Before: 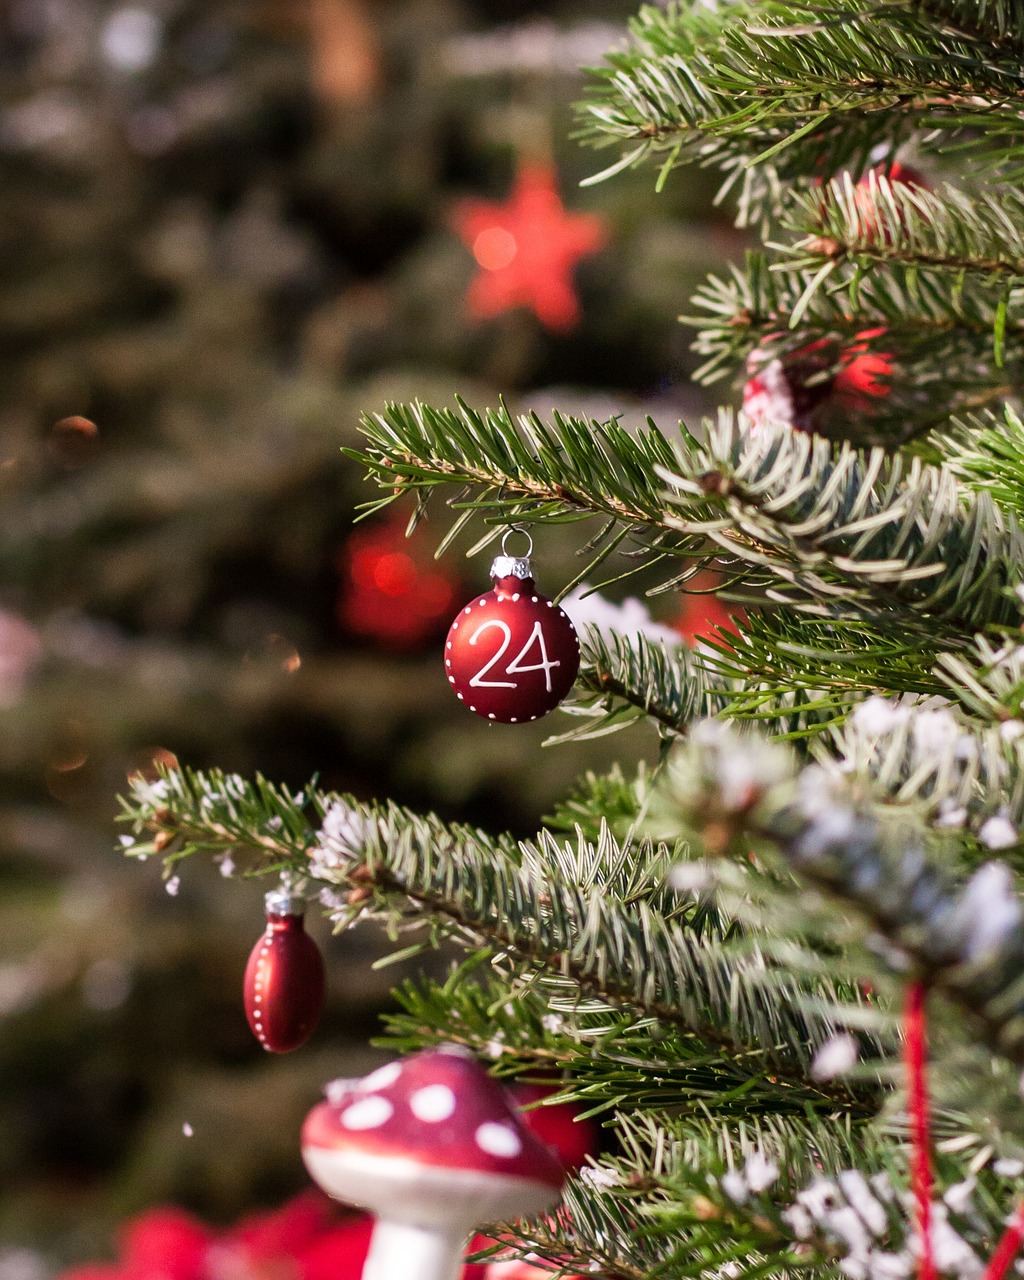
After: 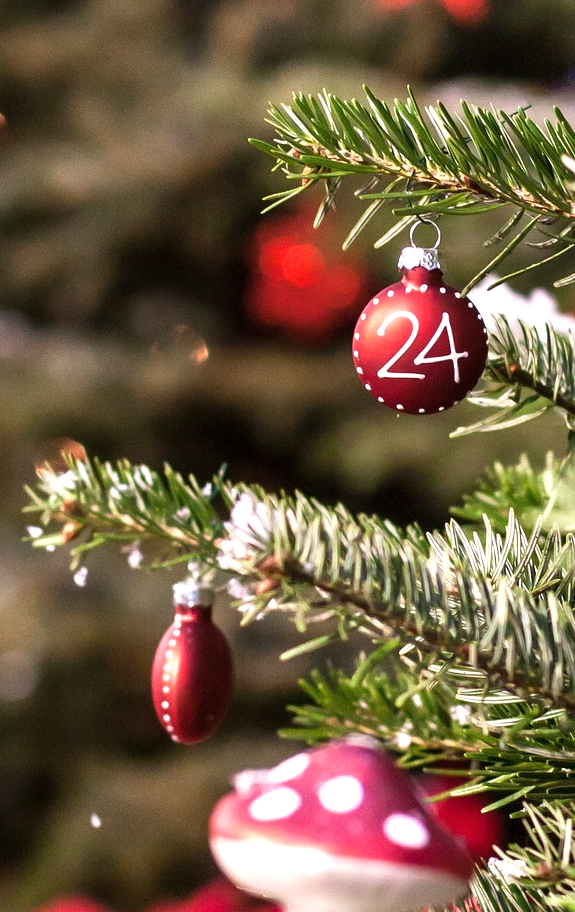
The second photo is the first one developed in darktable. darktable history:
crop: left 9.014%, top 24.193%, right 34.801%, bottom 4.539%
exposure: black level correction 0, exposure 0.682 EV, compensate exposure bias true, compensate highlight preservation false
